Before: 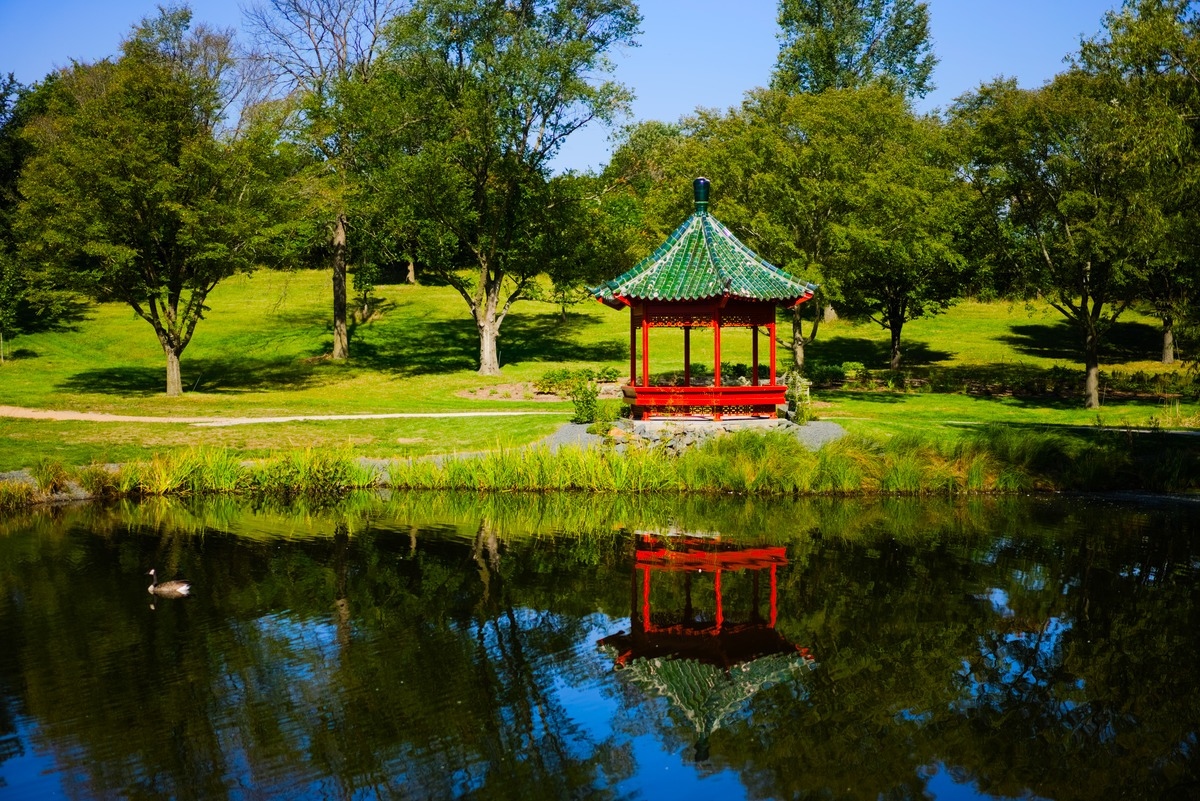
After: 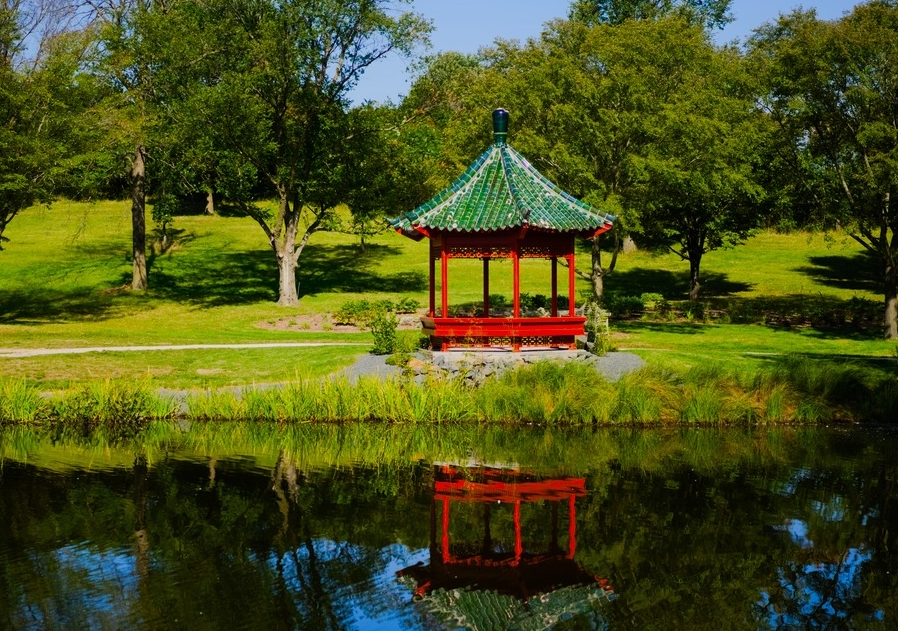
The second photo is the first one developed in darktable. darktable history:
crop: left 16.768%, top 8.653%, right 8.362%, bottom 12.485%
exposure: exposure -0.293 EV, compensate highlight preservation false
